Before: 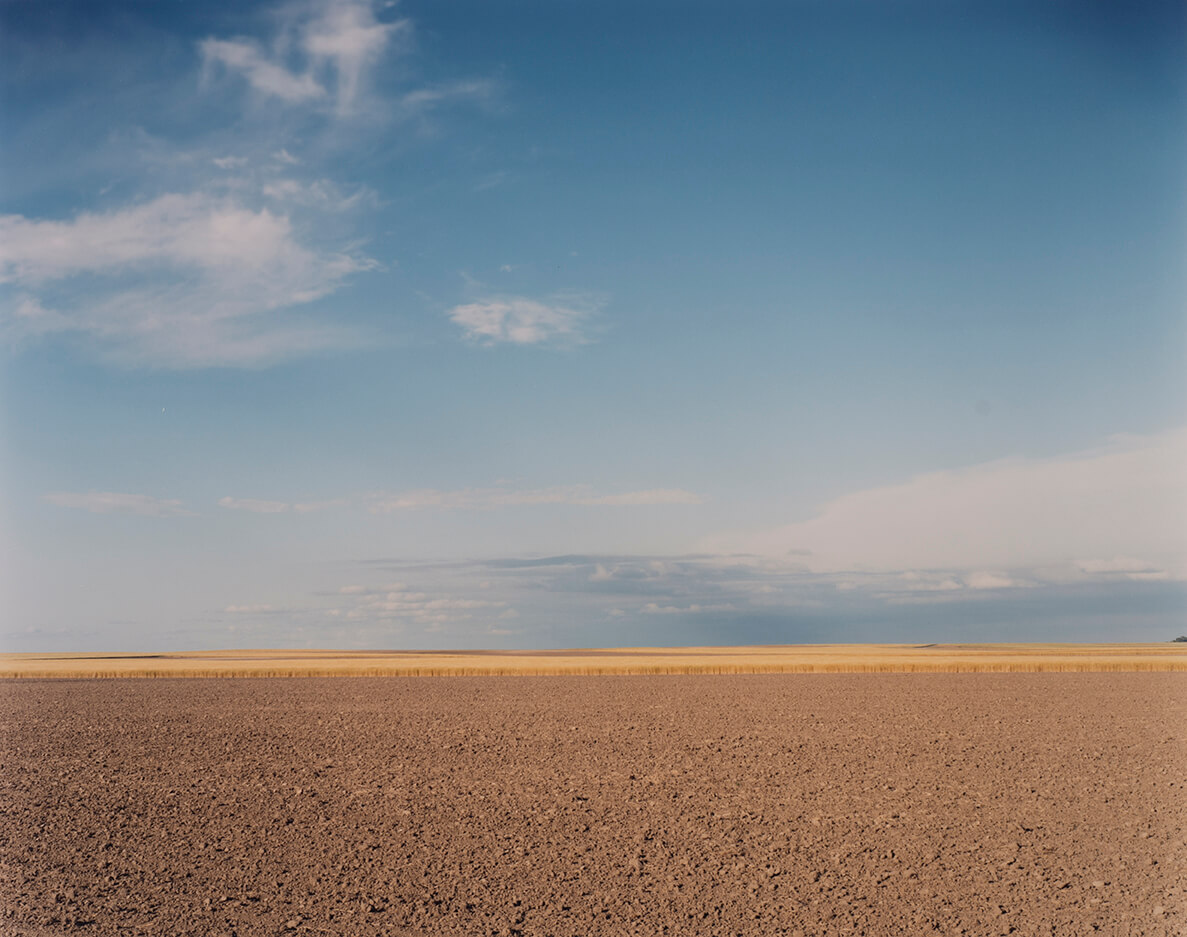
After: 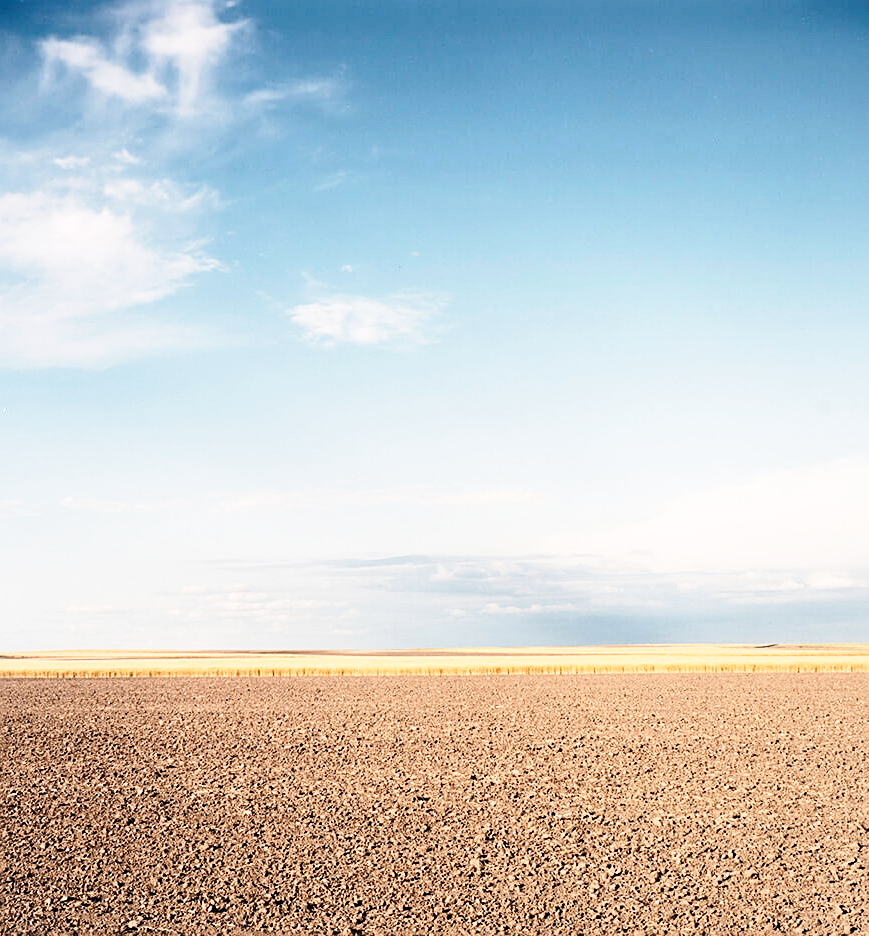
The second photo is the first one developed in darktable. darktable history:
sharpen: on, module defaults
tone equalizer: -8 EV -1.08 EV, -7 EV -1.01 EV, -6 EV -0.867 EV, -5 EV -0.578 EV, -3 EV 0.578 EV, -2 EV 0.867 EV, -1 EV 1.01 EV, +0 EV 1.08 EV, edges refinement/feathering 500, mask exposure compensation -1.57 EV, preserve details no
crop: left 13.443%, right 13.31%
base curve: curves: ch0 [(0, 0) (0.028, 0.03) (0.121, 0.232) (0.46, 0.748) (0.859, 0.968) (1, 1)], preserve colors none
contrast brightness saturation: saturation -0.05
